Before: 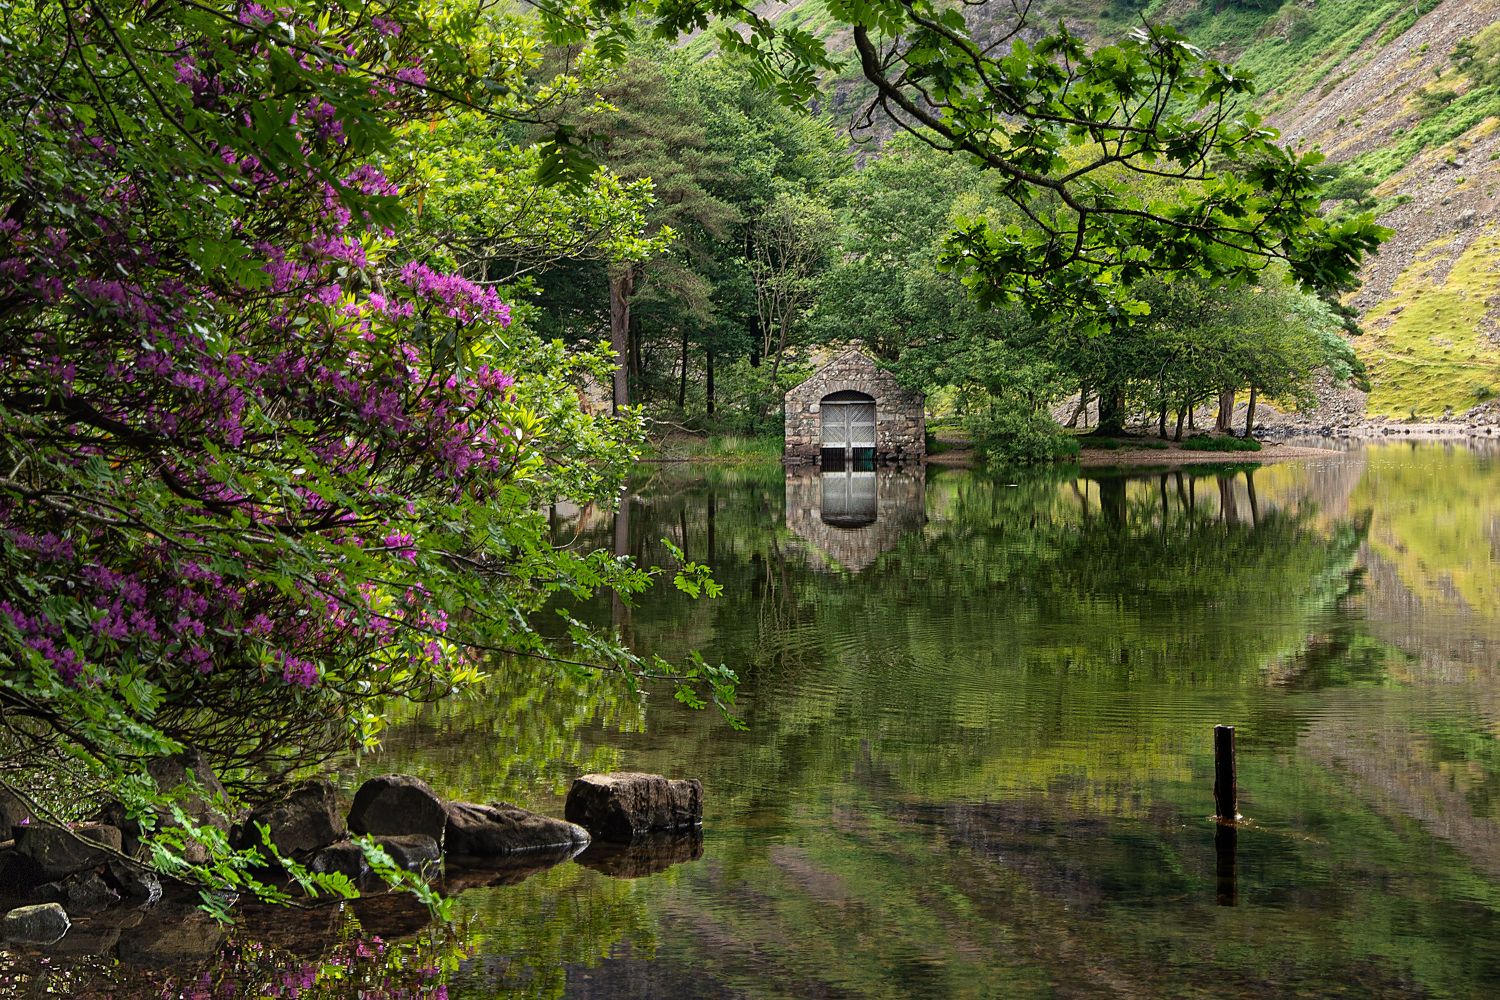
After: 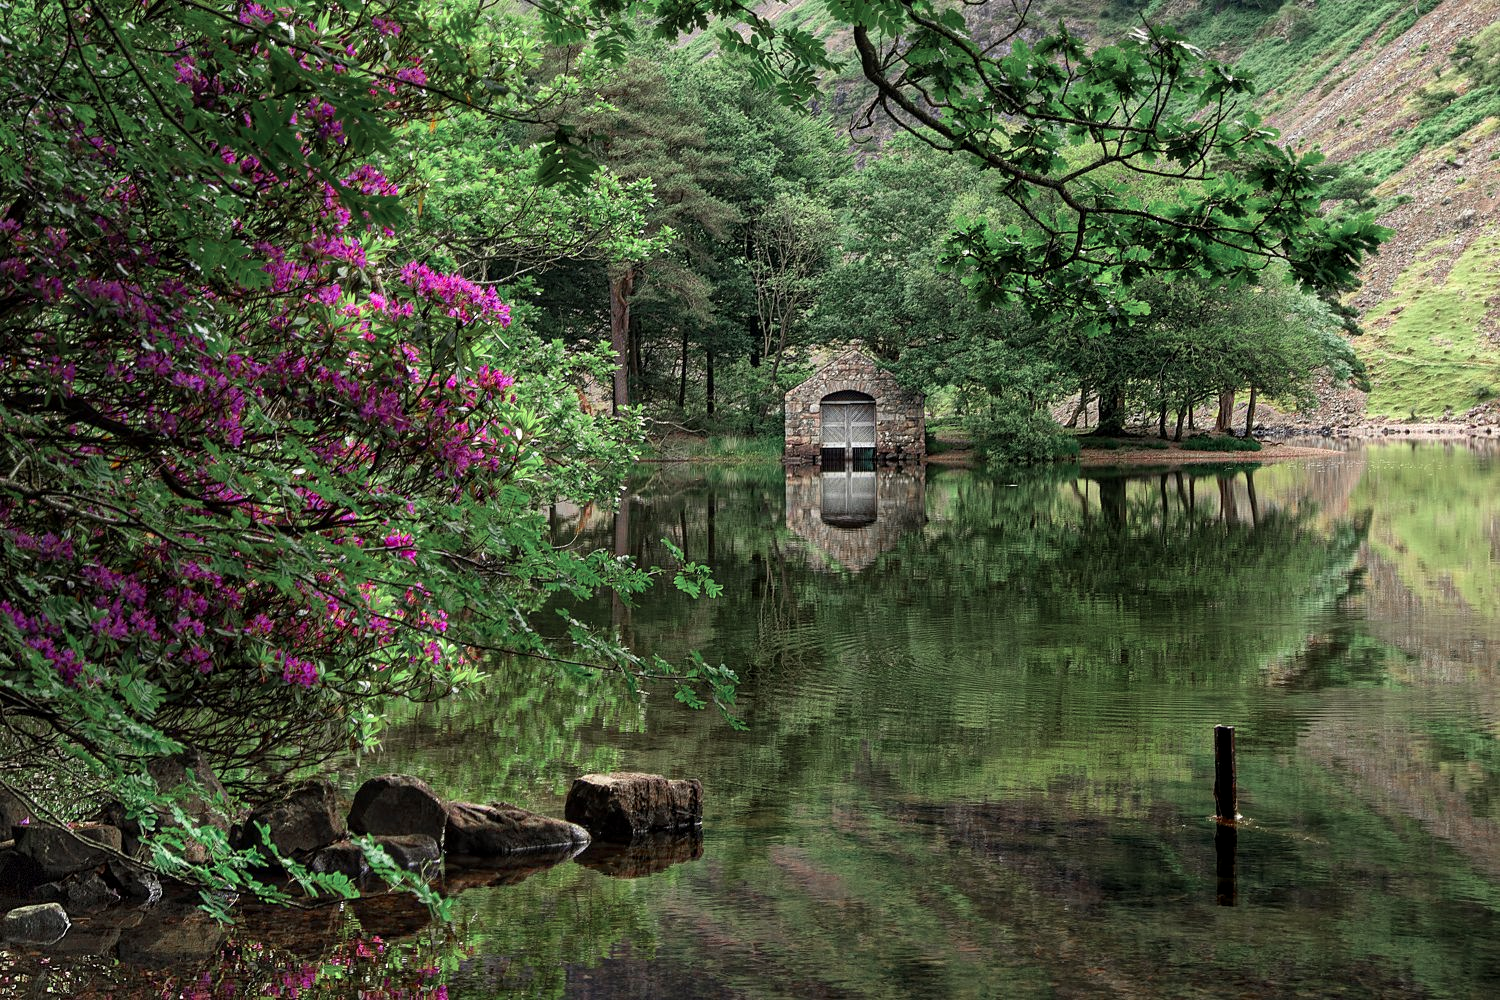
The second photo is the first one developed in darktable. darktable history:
color zones: curves: ch0 [(0, 0.466) (0.128, 0.466) (0.25, 0.5) (0.375, 0.456) (0.5, 0.5) (0.625, 0.5) (0.737, 0.652) (0.875, 0.5)]; ch1 [(0, 0.603) (0.125, 0.618) (0.261, 0.348) (0.372, 0.353) (0.497, 0.363) (0.611, 0.45) (0.731, 0.427) (0.875, 0.518) (0.998, 0.652)]; ch2 [(0, 0.559) (0.125, 0.451) (0.253, 0.564) (0.37, 0.578) (0.5, 0.466) (0.625, 0.471) (0.731, 0.471) (0.88, 0.485)]
local contrast: highlights 100%, shadows 100%, detail 120%, midtone range 0.2
